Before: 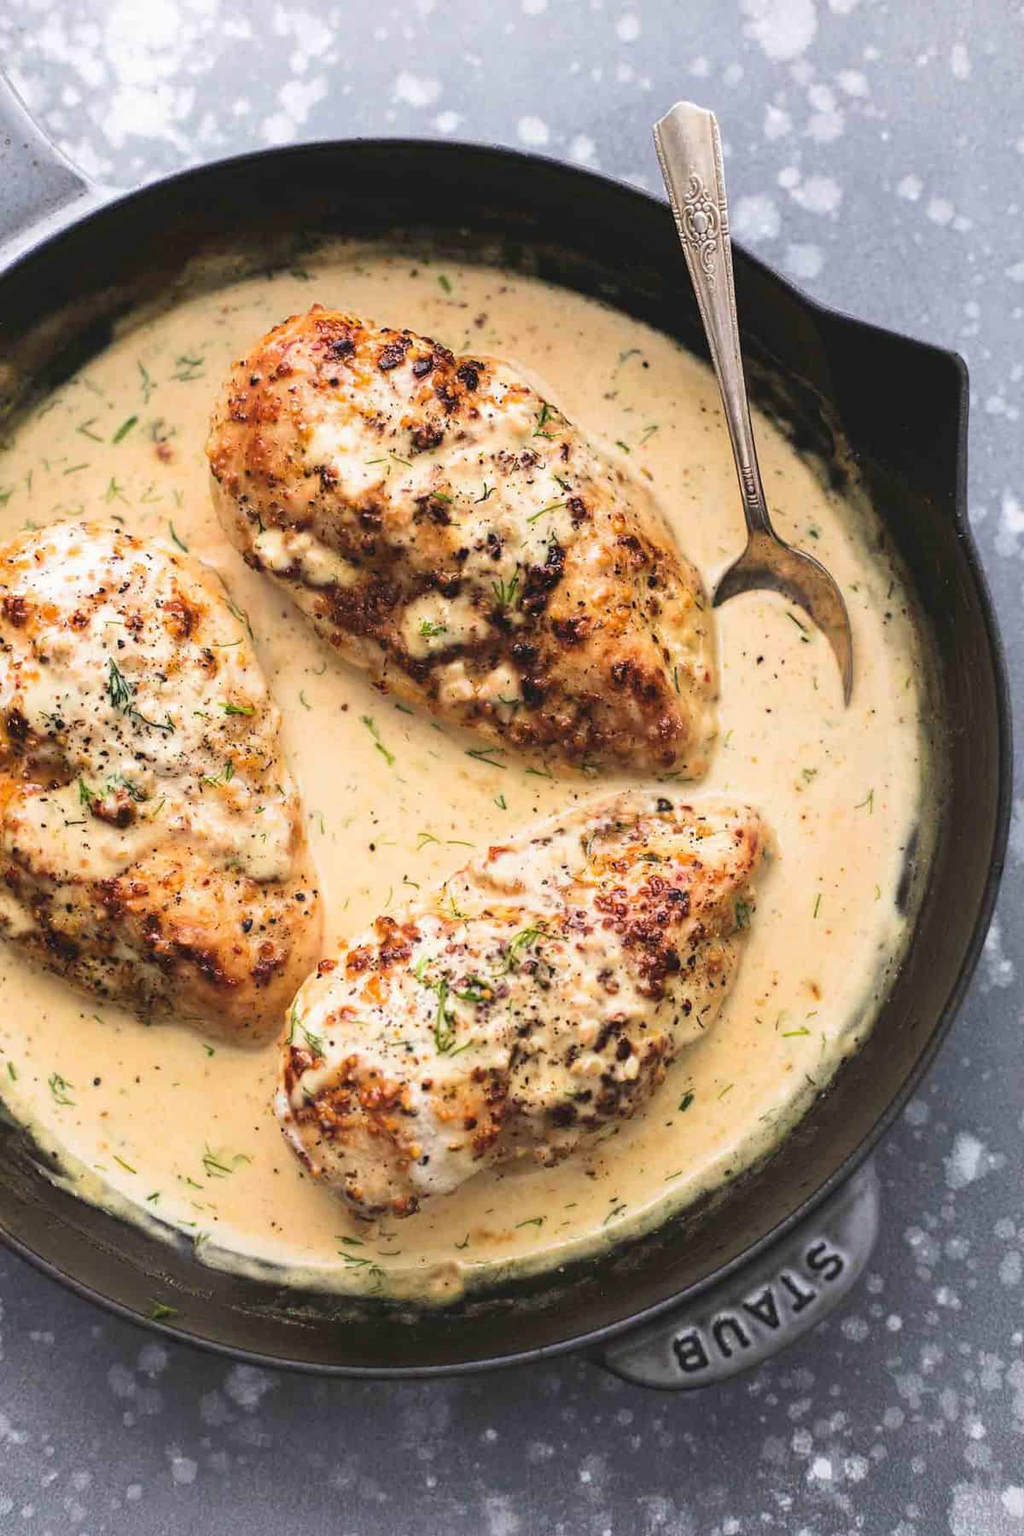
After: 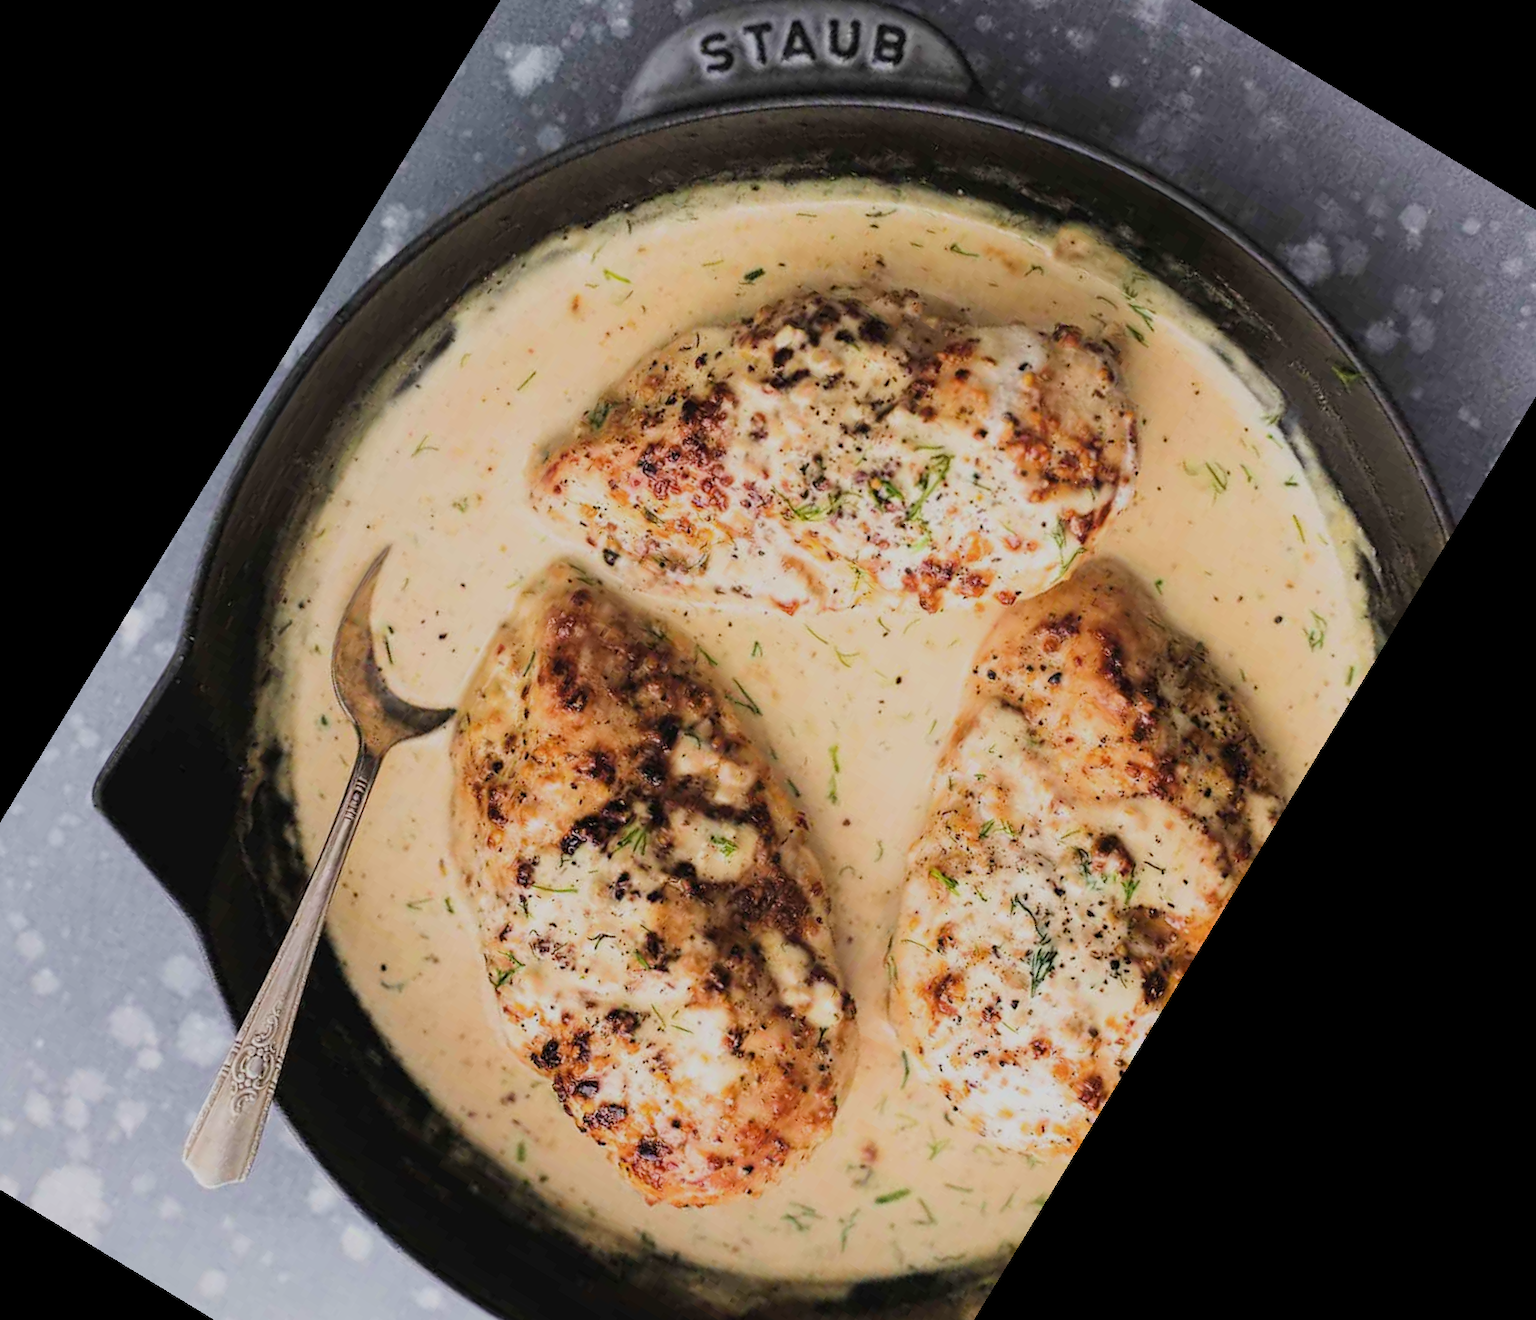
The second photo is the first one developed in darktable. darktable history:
filmic rgb: black relative exposure -7.65 EV, white relative exposure 4.56 EV, hardness 3.61
crop and rotate: angle 148.68°, left 9.111%, top 15.603%, right 4.588%, bottom 17.041%
